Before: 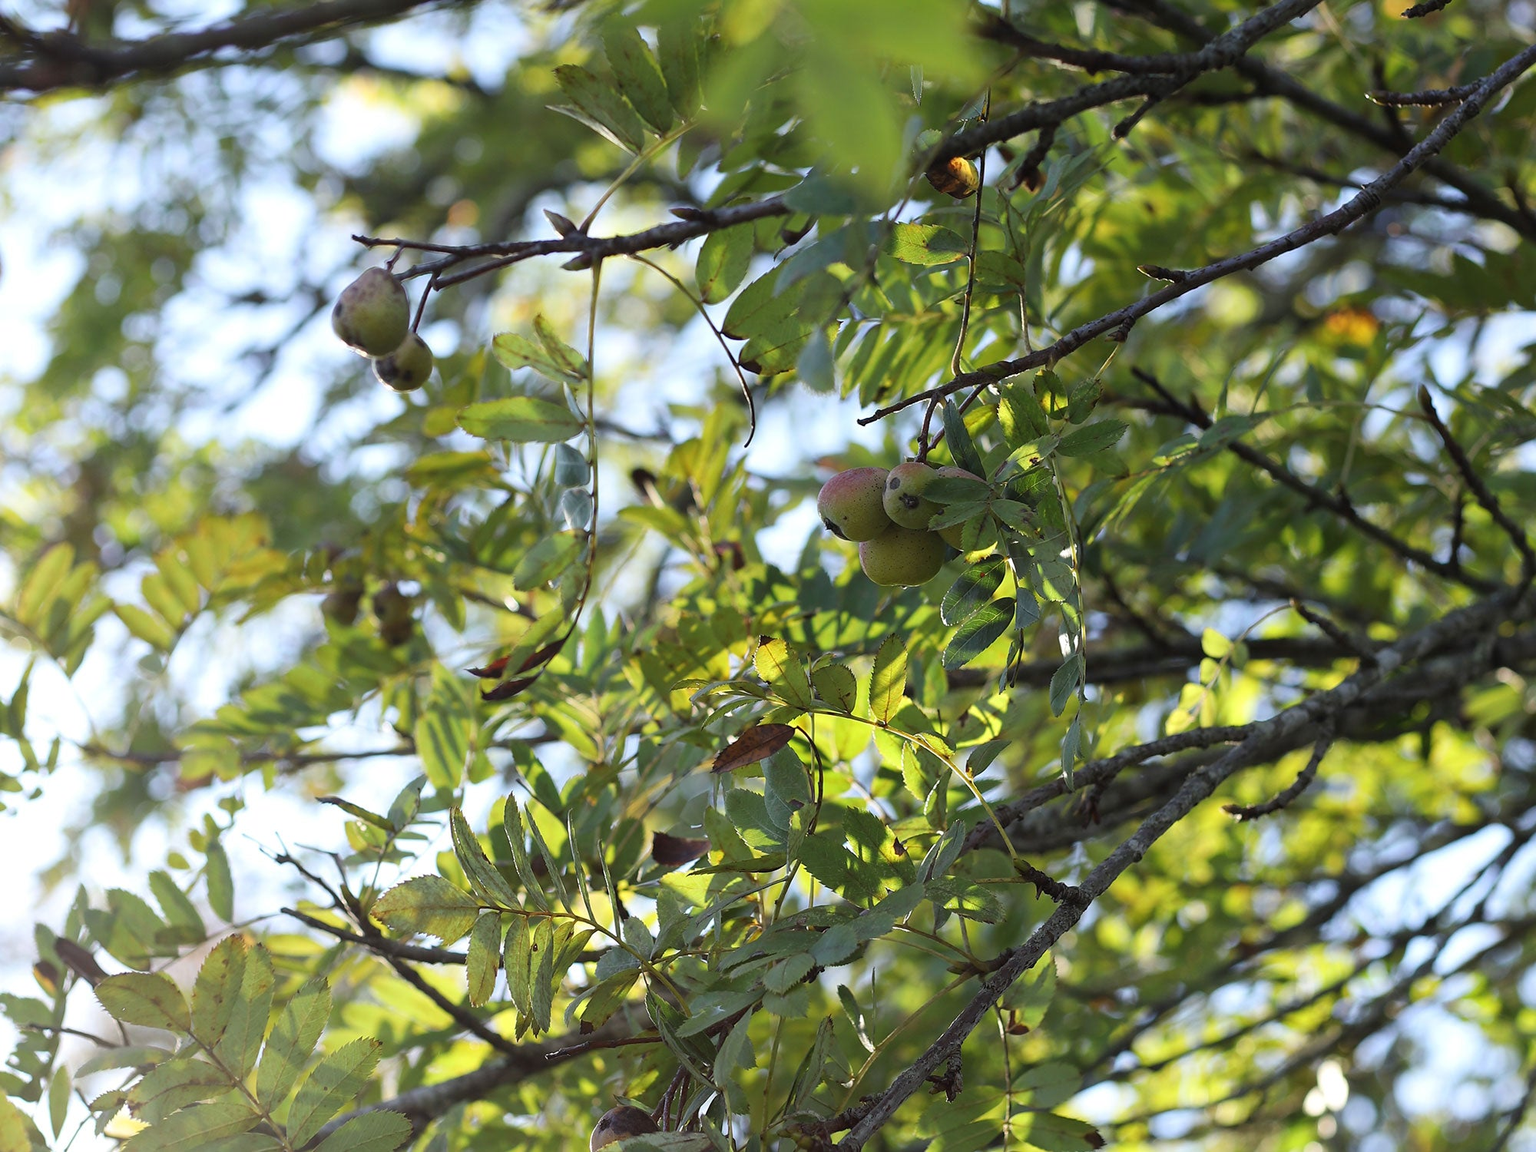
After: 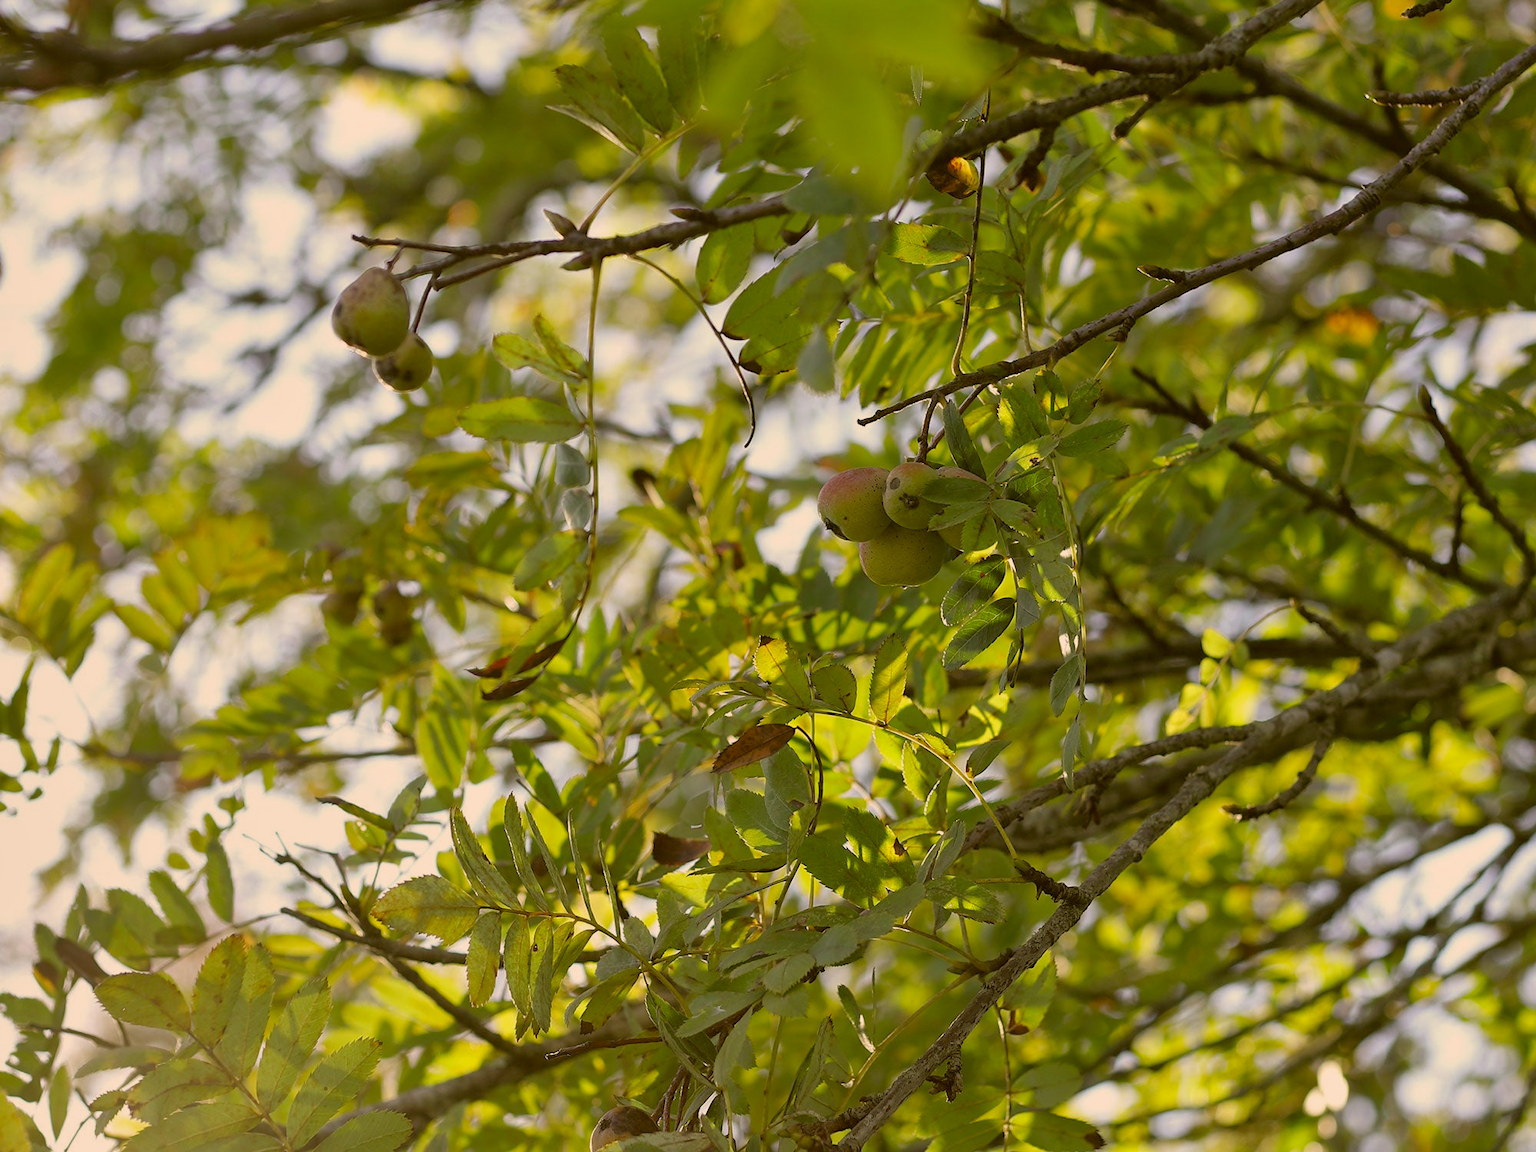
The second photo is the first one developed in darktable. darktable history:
color correction: highlights a* 8.73, highlights b* 15.49, shadows a* -0.411, shadows b* 26.29
shadows and highlights: low approximation 0.01, soften with gaussian
tone equalizer: -8 EV 0.236 EV, -7 EV 0.381 EV, -6 EV 0.381 EV, -5 EV 0.247 EV, -3 EV -0.251 EV, -2 EV -0.396 EV, -1 EV -0.399 EV, +0 EV -0.279 EV, edges refinement/feathering 500, mask exposure compensation -1.57 EV, preserve details no
